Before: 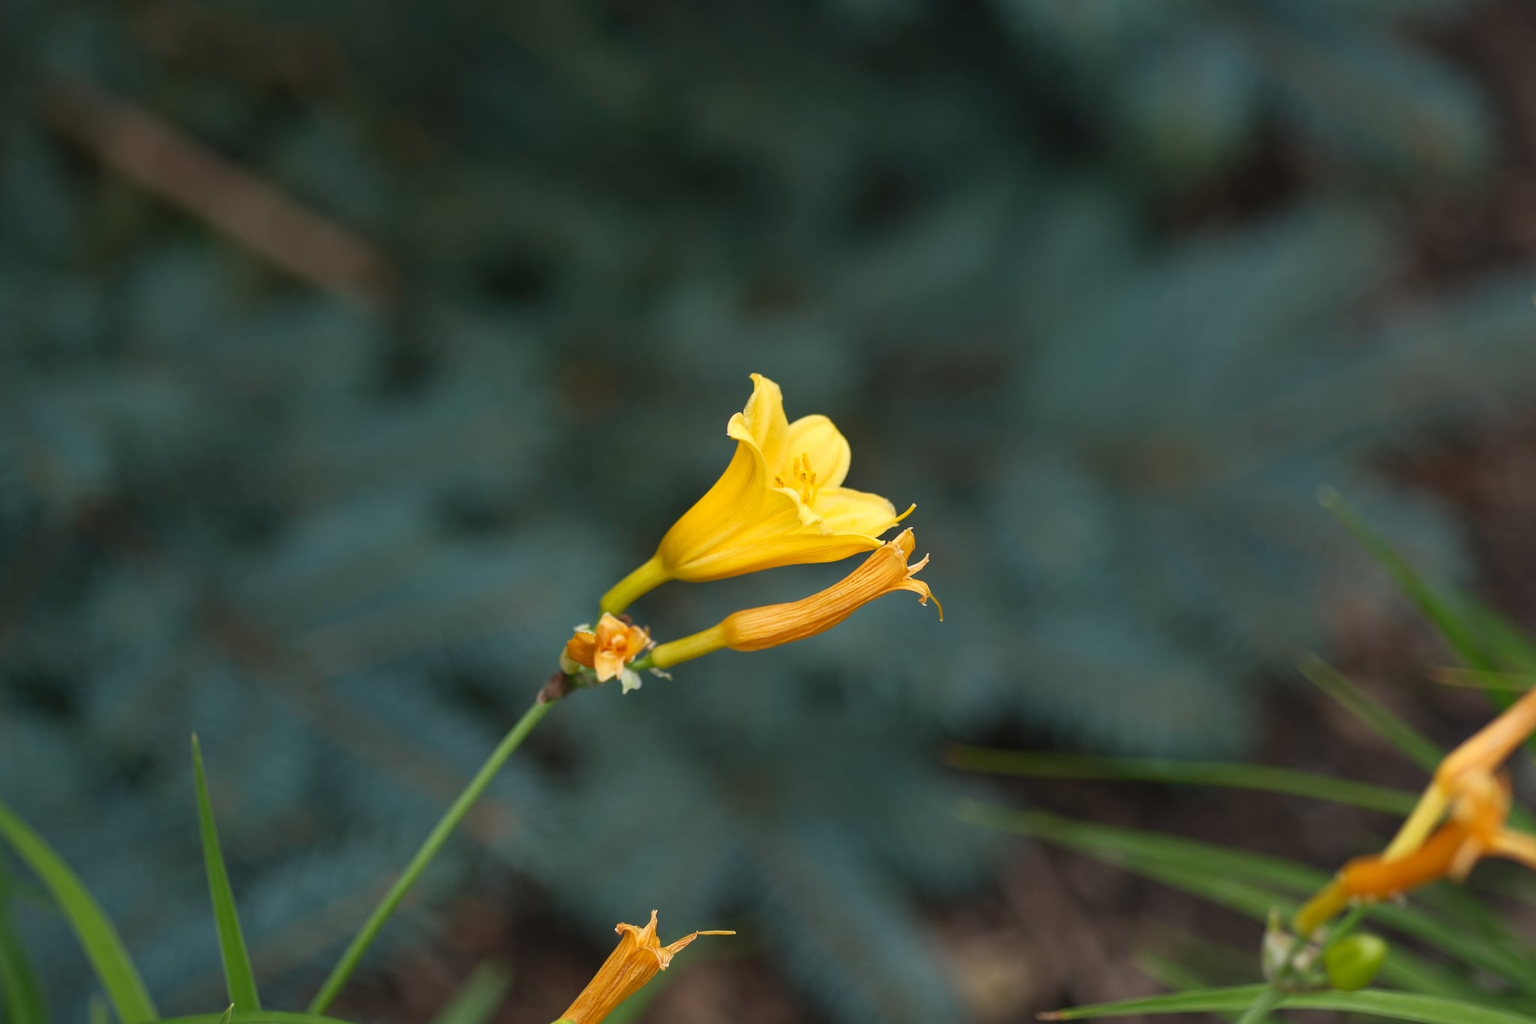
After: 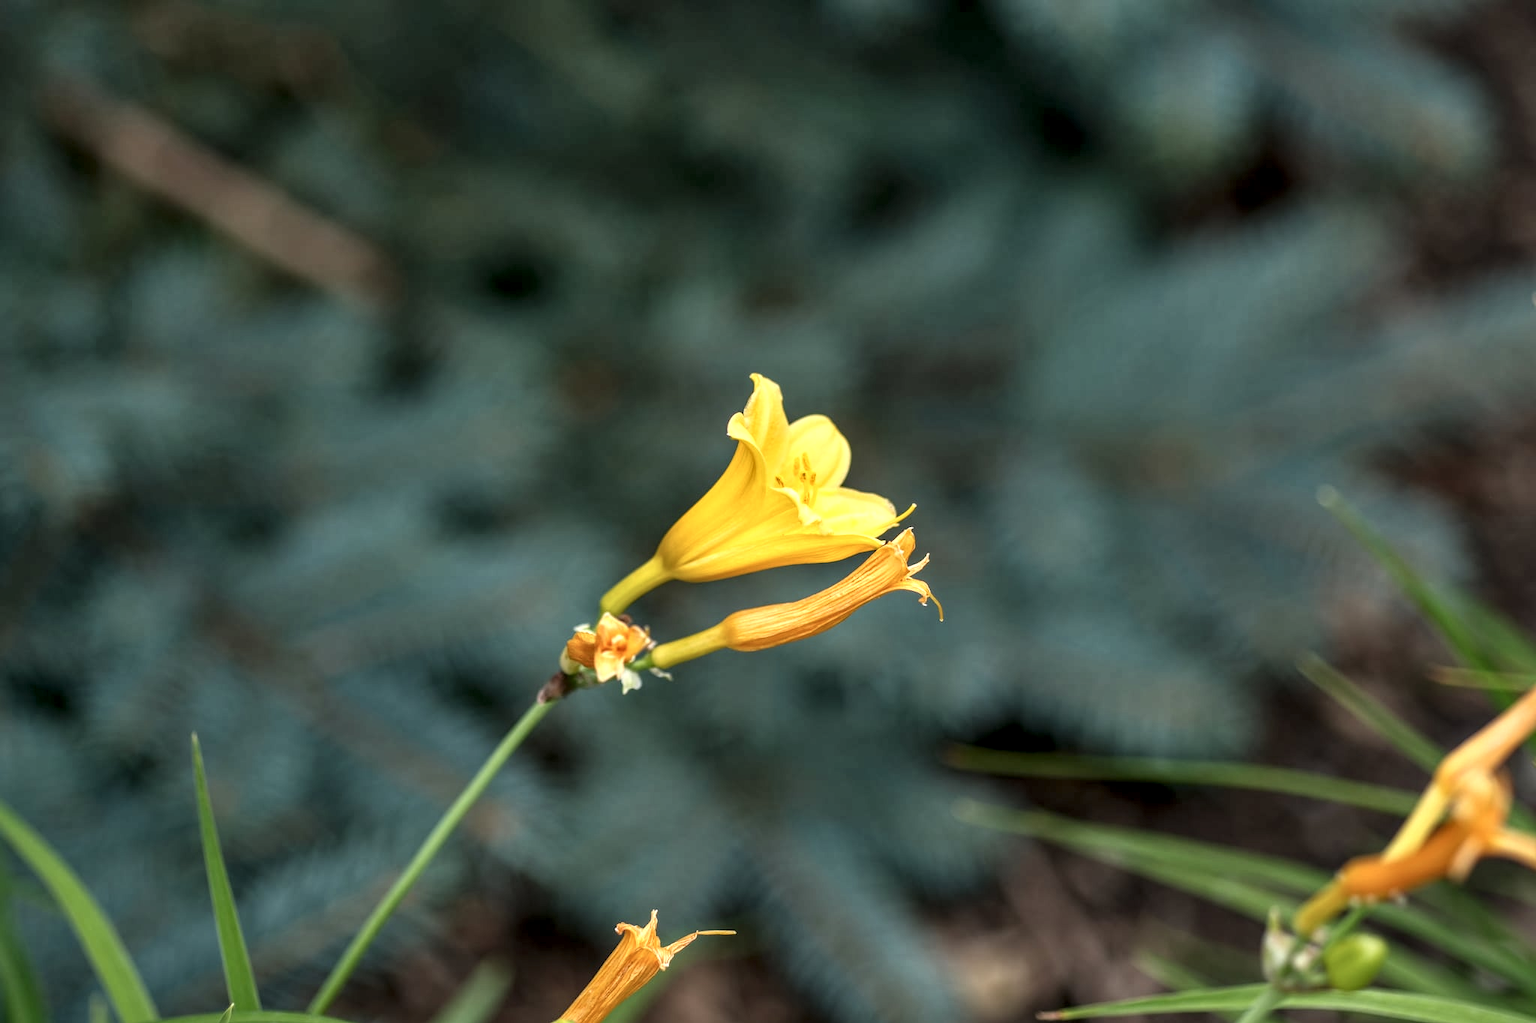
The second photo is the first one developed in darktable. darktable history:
local contrast: highlights 79%, shadows 56%, detail 174%, midtone range 0.427
shadows and highlights: shadows 36.66, highlights -27.14, soften with gaussian
